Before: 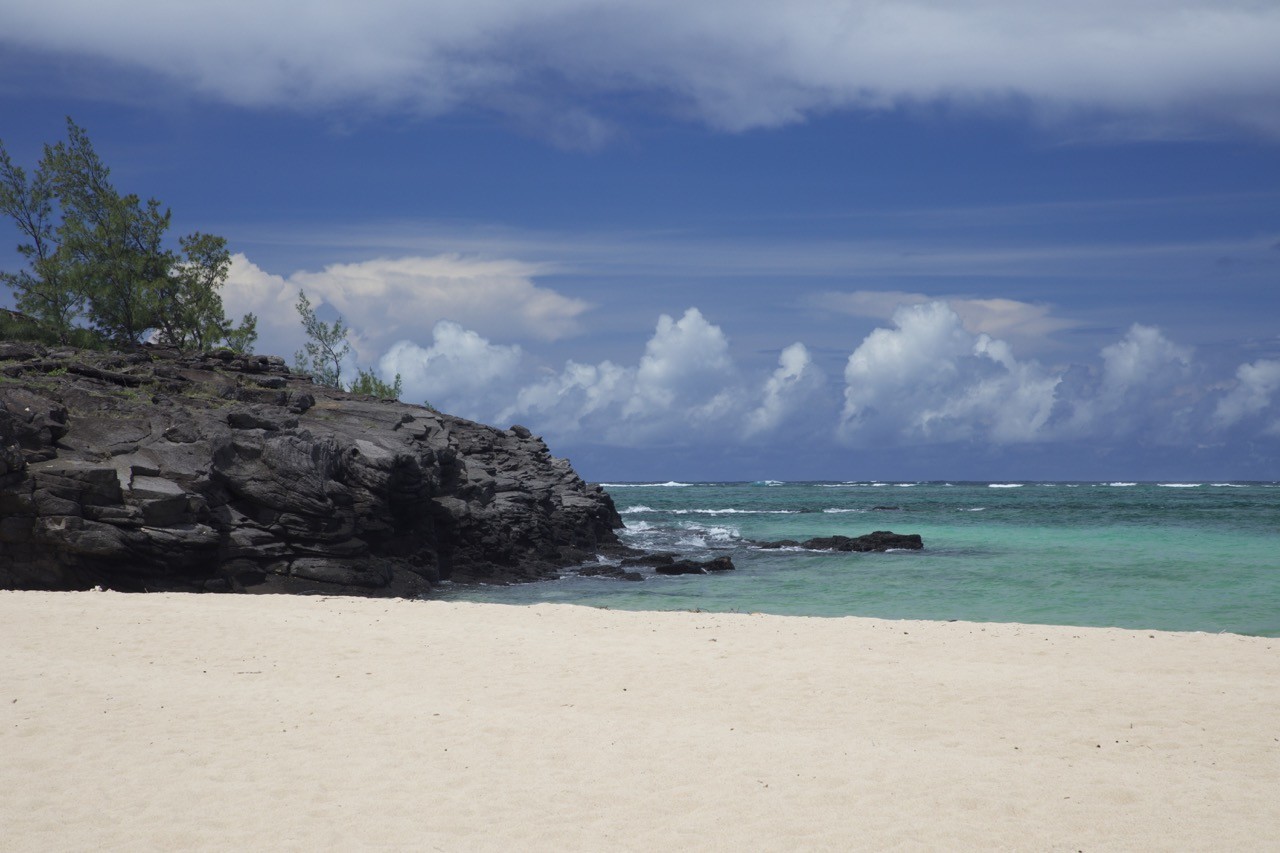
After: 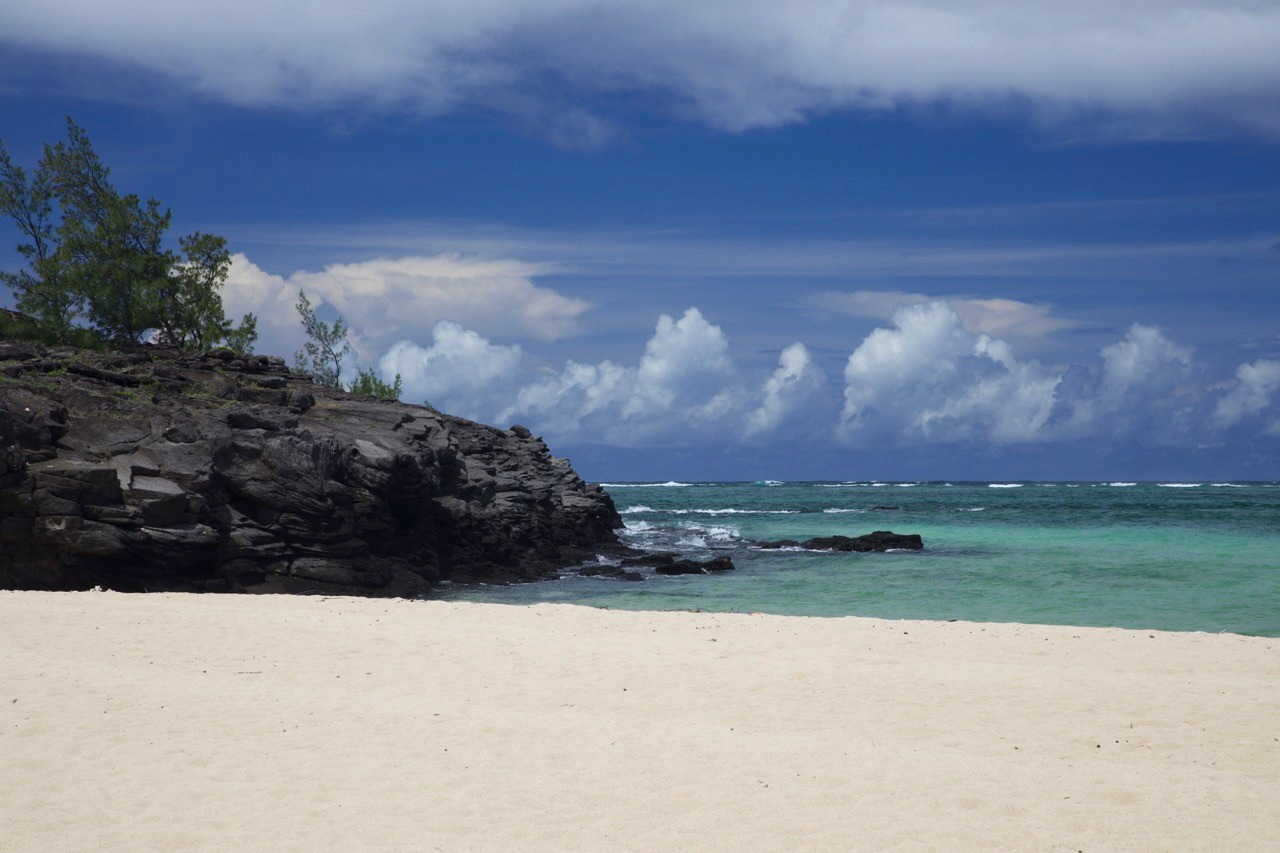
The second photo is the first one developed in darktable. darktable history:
contrast brightness saturation: contrast 0.127, brightness -0.049, saturation 0.159
